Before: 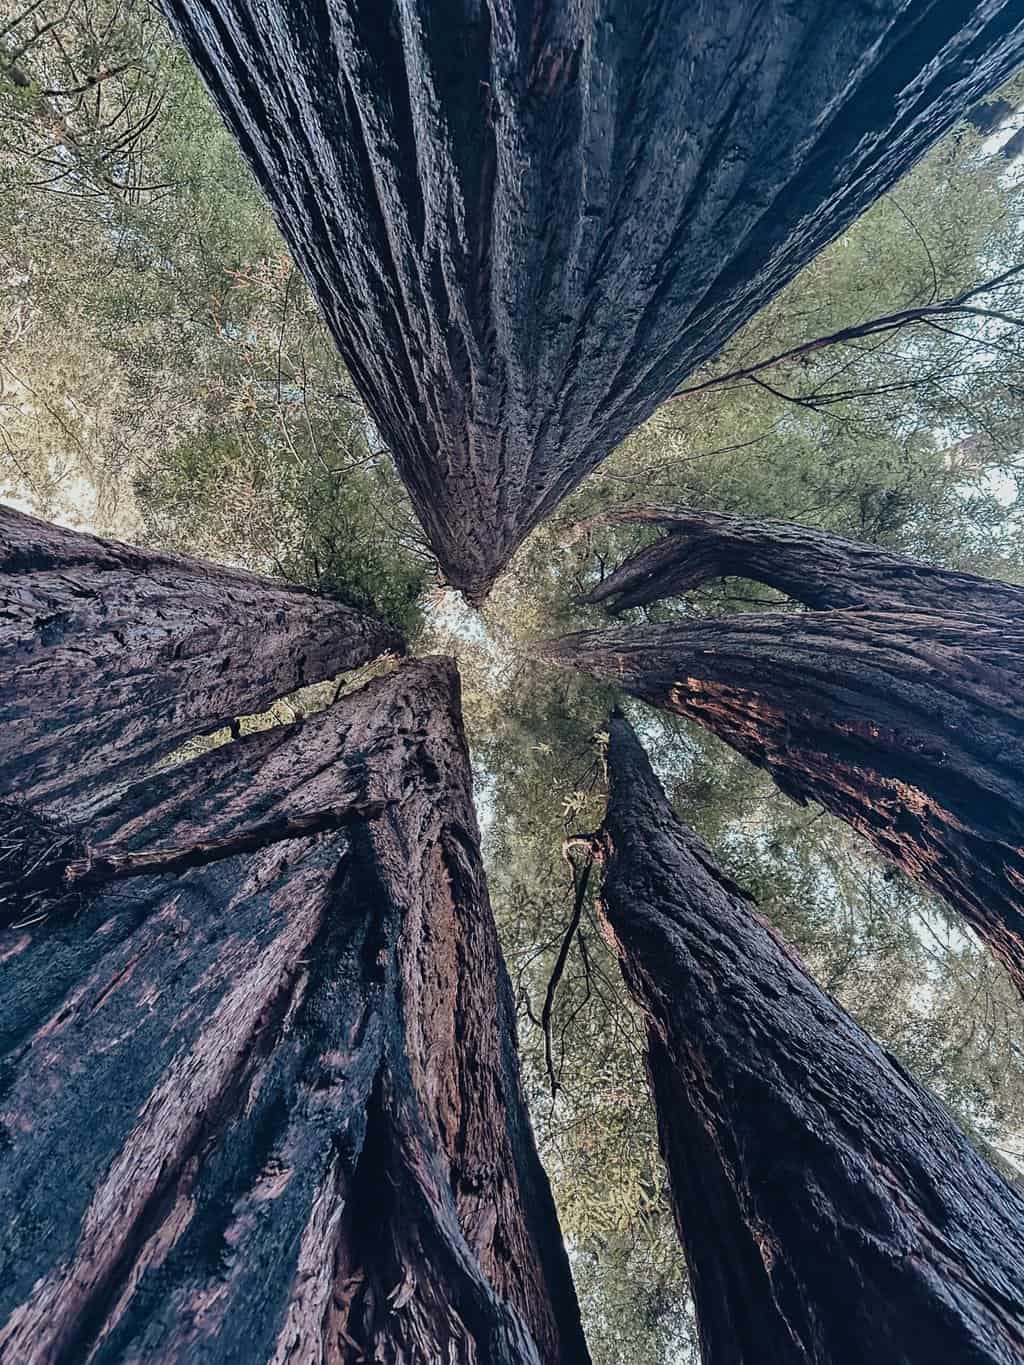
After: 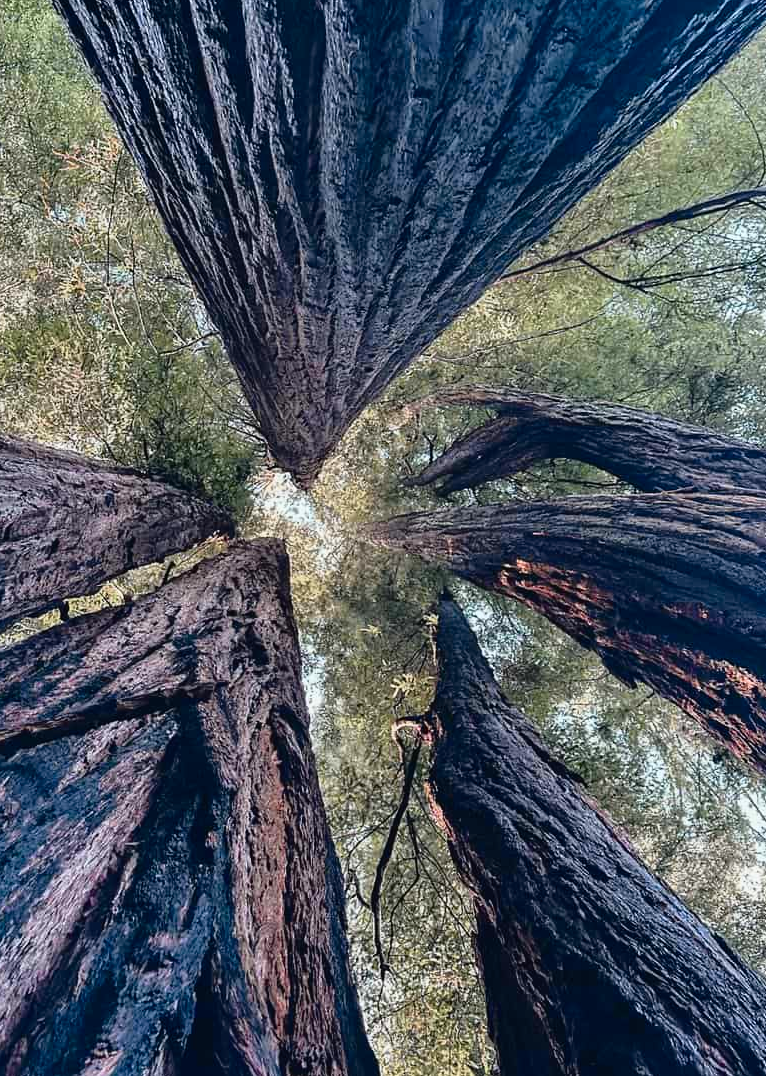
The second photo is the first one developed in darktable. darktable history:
crop: left 16.768%, top 8.653%, right 8.362%, bottom 12.485%
exposure: compensate highlight preservation false
tone curve: curves: ch0 [(0, 0.01) (0.037, 0.032) (0.131, 0.108) (0.275, 0.286) (0.483, 0.517) (0.61, 0.661) (0.697, 0.768) (0.797, 0.876) (0.888, 0.952) (0.997, 0.995)]; ch1 [(0, 0) (0.312, 0.262) (0.425, 0.402) (0.5, 0.5) (0.527, 0.532) (0.556, 0.585) (0.683, 0.706) (0.746, 0.77) (1, 1)]; ch2 [(0, 0) (0.223, 0.185) (0.333, 0.284) (0.432, 0.4) (0.502, 0.502) (0.525, 0.527) (0.545, 0.564) (0.587, 0.613) (0.636, 0.654) (0.711, 0.729) (0.845, 0.855) (0.998, 0.977)], color space Lab, independent channels, preserve colors none
